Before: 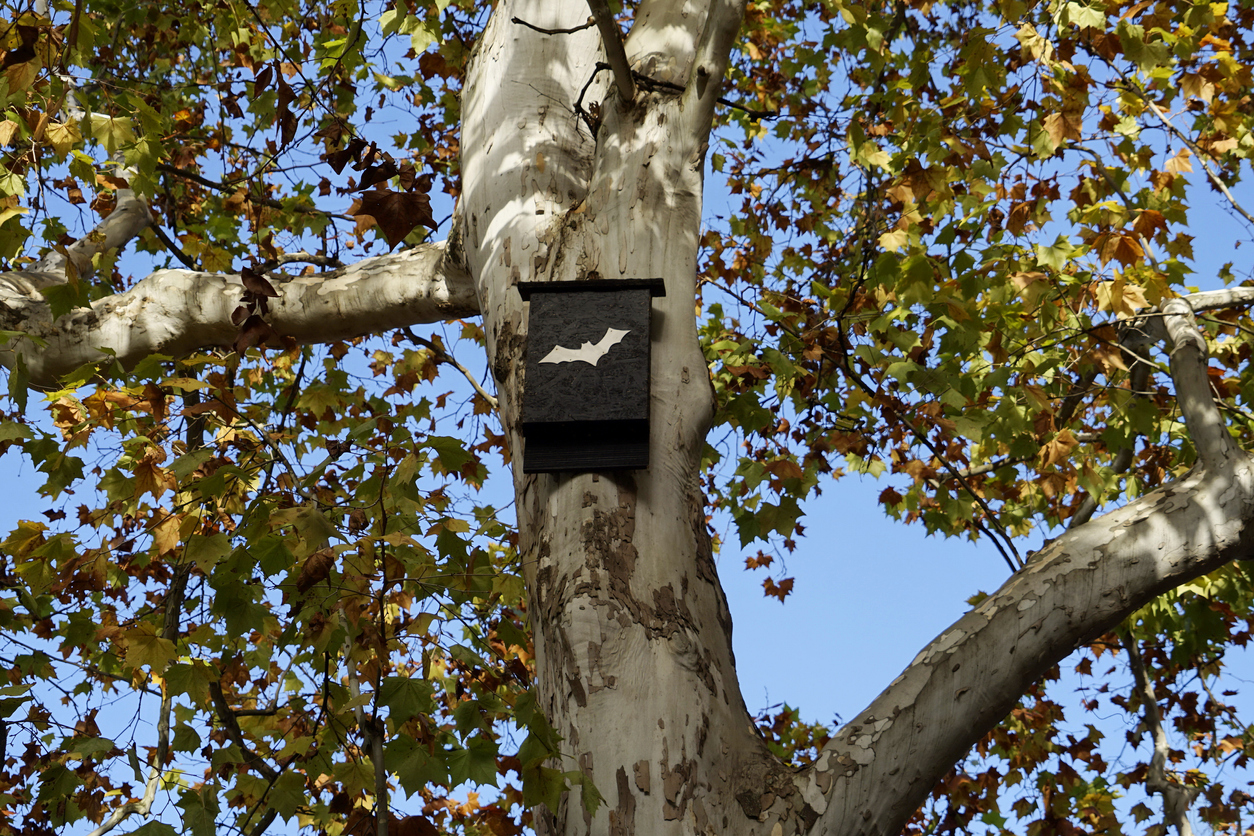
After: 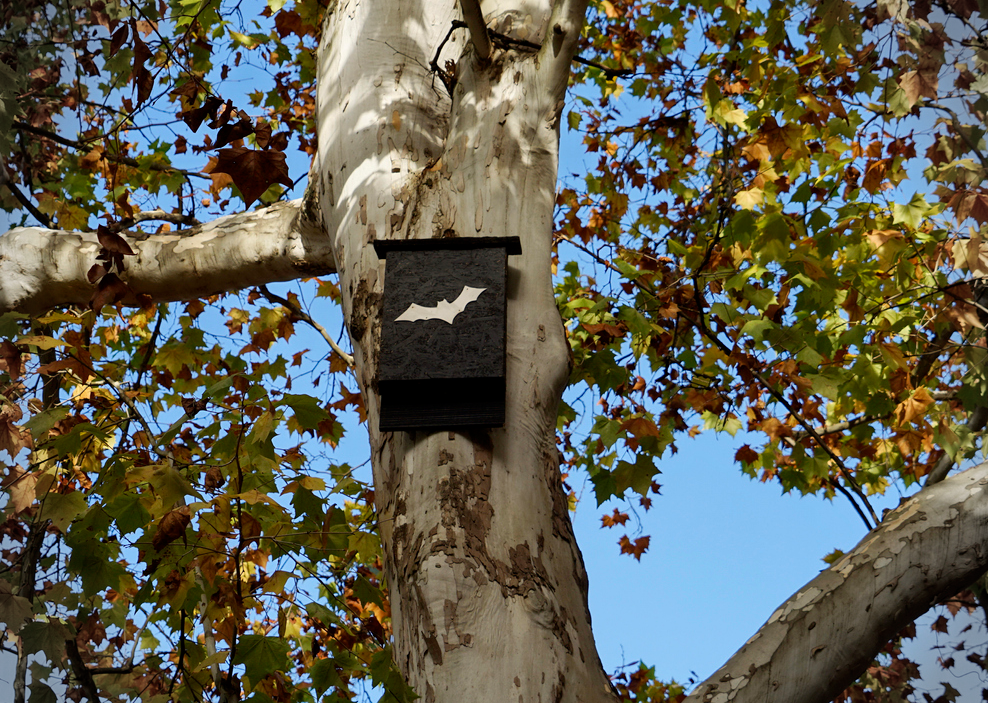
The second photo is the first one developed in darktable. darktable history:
tone equalizer: edges refinement/feathering 500, mask exposure compensation -1.57 EV, preserve details no
crop: left 11.559%, top 5.09%, right 9.582%, bottom 10.736%
vignetting: fall-off start 88.04%, fall-off radius 23.84%
